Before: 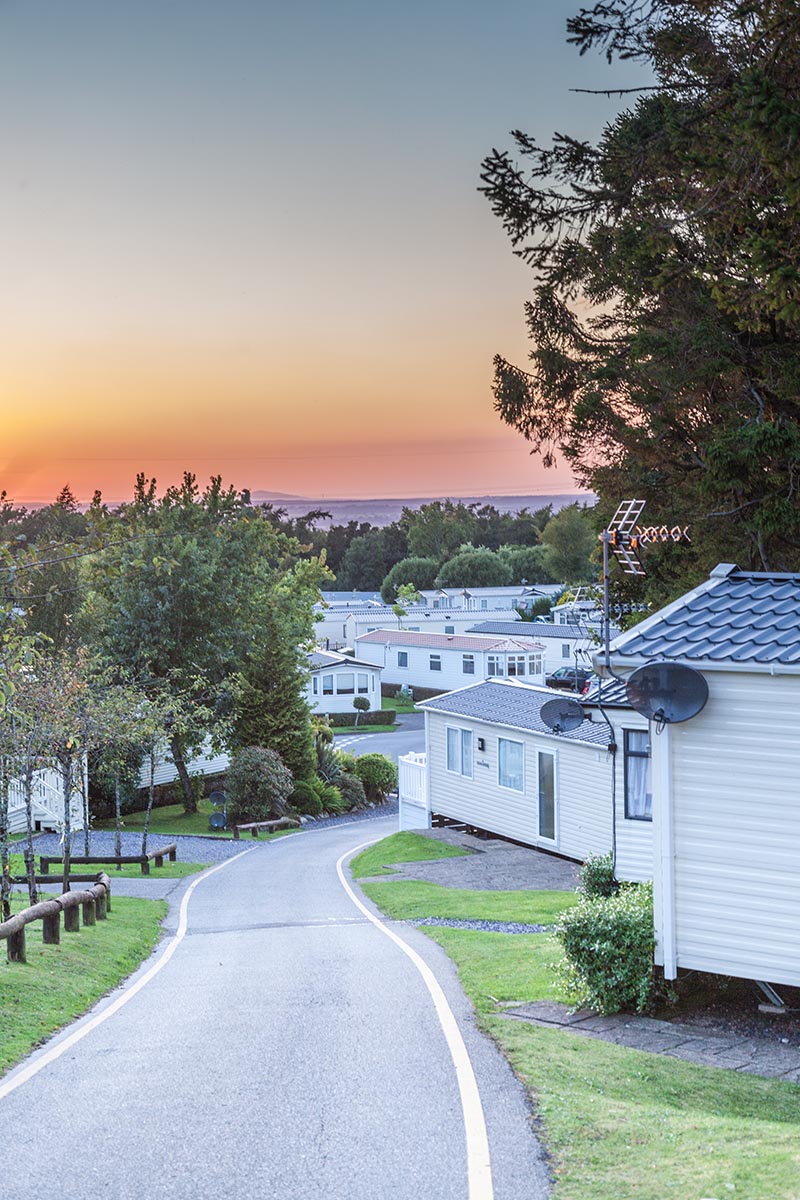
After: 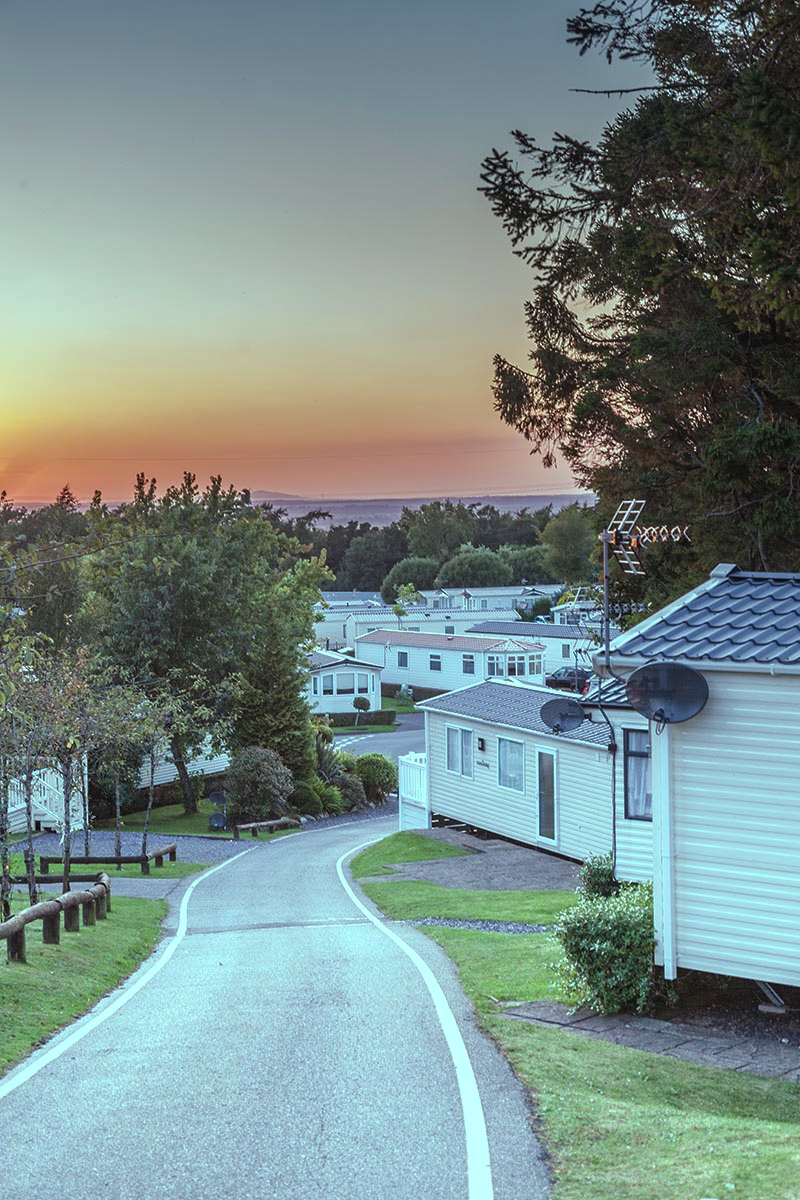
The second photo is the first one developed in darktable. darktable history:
color balance rgb: highlights gain › luminance 19.813%, highlights gain › chroma 13.168%, highlights gain › hue 173.19°, global offset › luminance 0.279%, shadows fall-off 298.139%, white fulcrum 1.99 EV, highlights fall-off 298.919%, perceptual saturation grading › global saturation 0.242%, perceptual brilliance grading › highlights 12.974%, perceptual brilliance grading › mid-tones 7.574%, perceptual brilliance grading › shadows -16.644%, mask middle-gray fulcrum 99.784%, contrast gray fulcrum 38.29%
